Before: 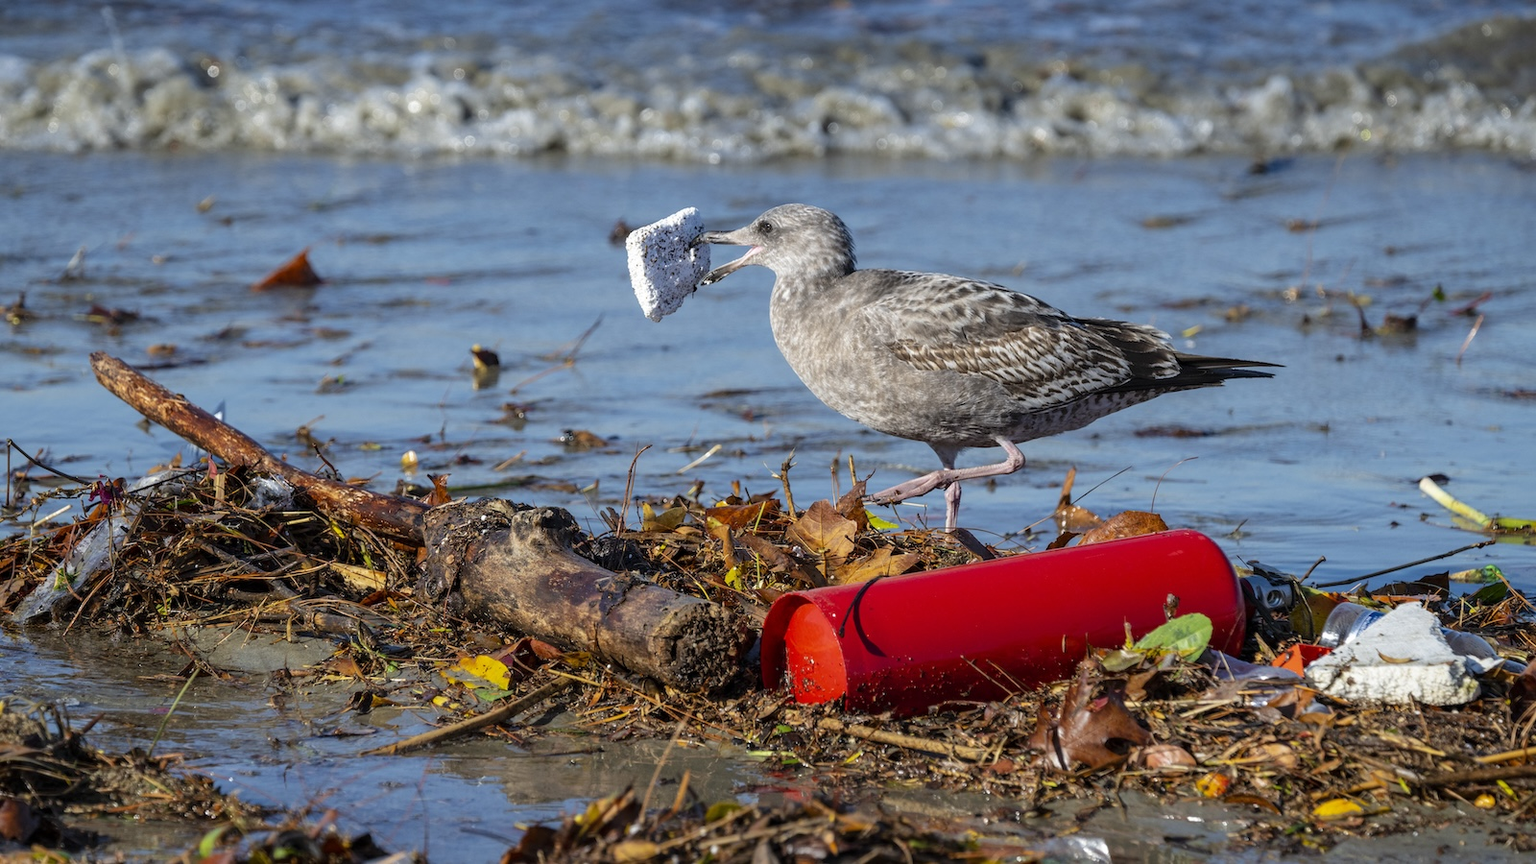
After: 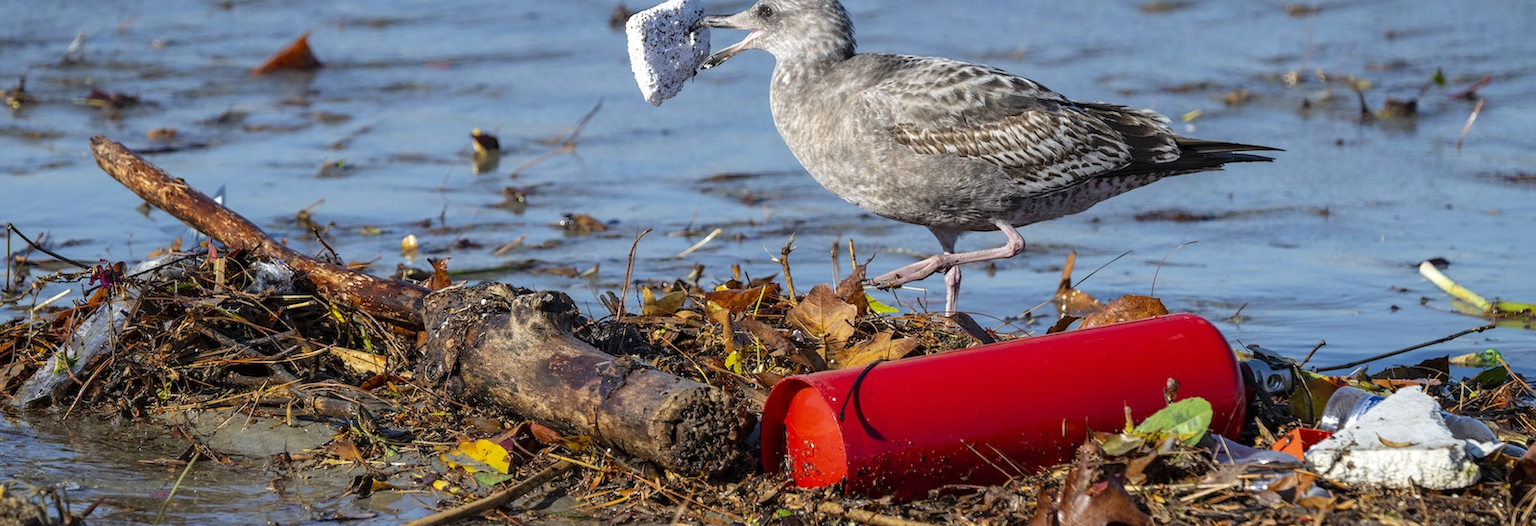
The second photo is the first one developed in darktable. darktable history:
crop and rotate: top 25.022%, bottom 14.055%
exposure: exposure 0.131 EV, compensate highlight preservation false
